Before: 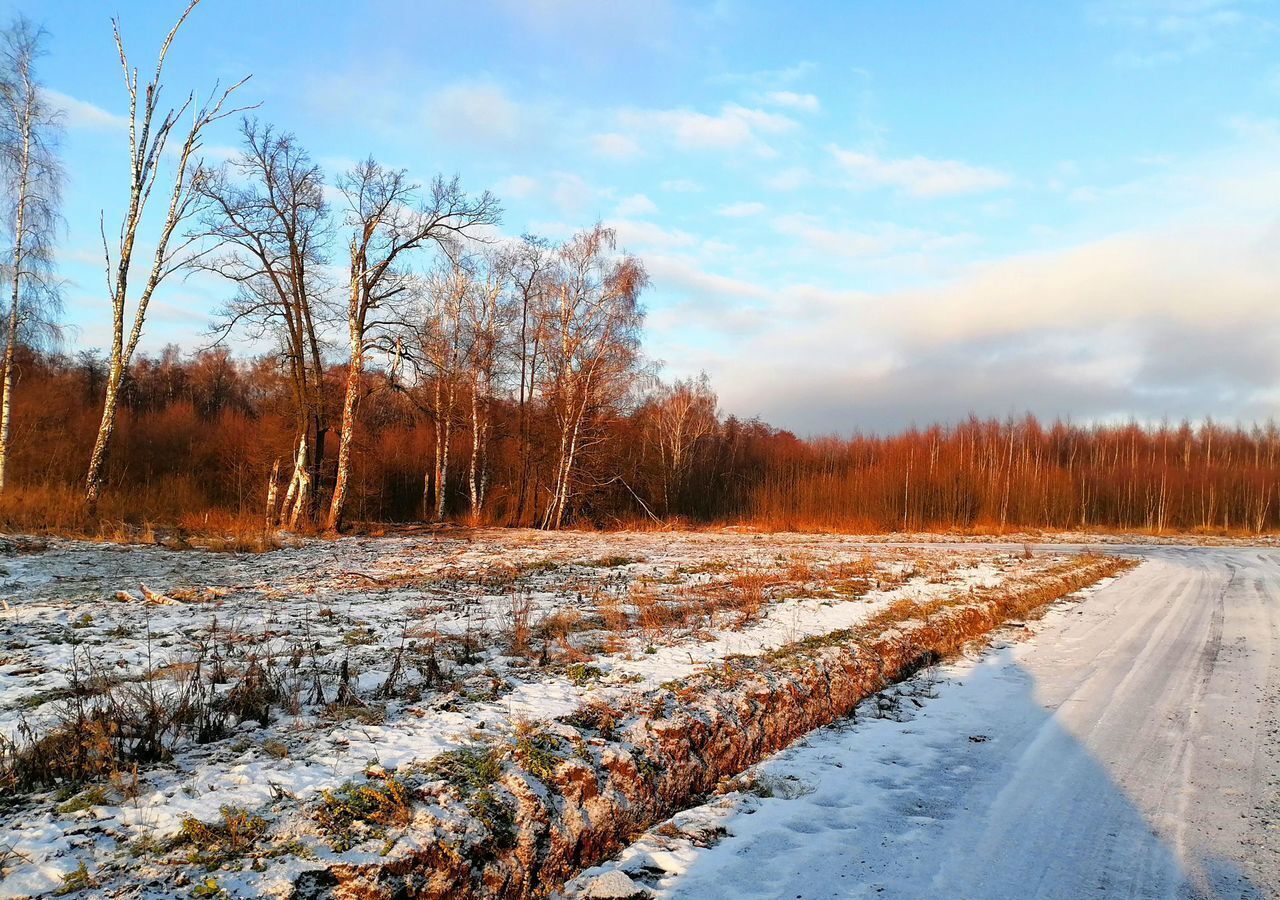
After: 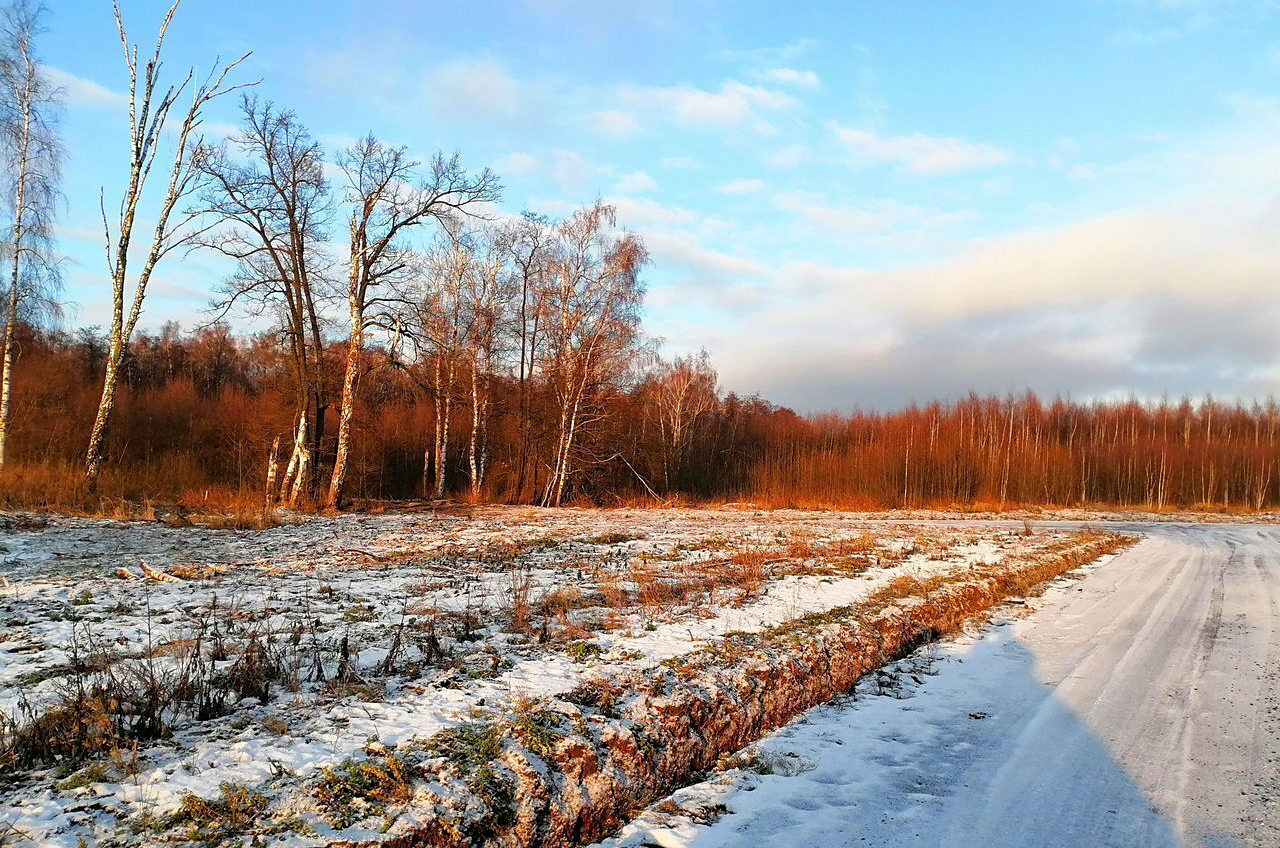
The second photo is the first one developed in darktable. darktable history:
crop and rotate: top 2.612%, bottom 3.128%
sharpen: amount 0.217
